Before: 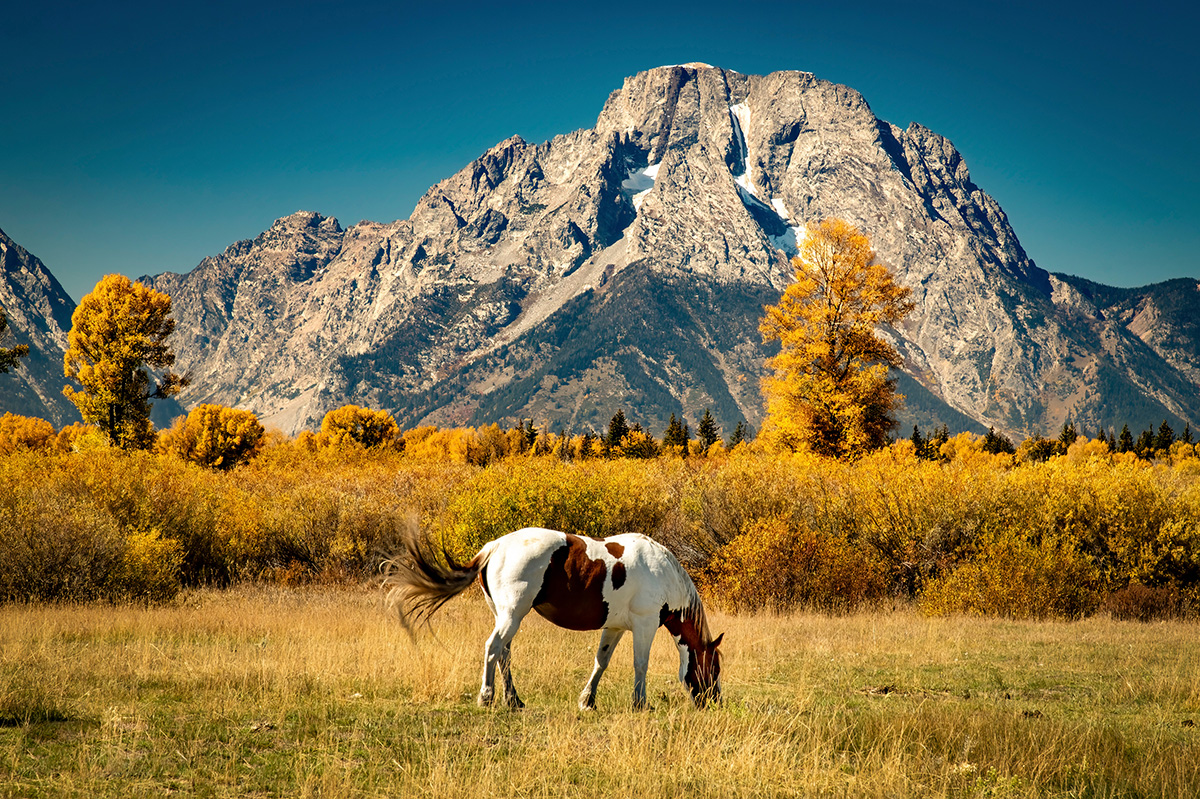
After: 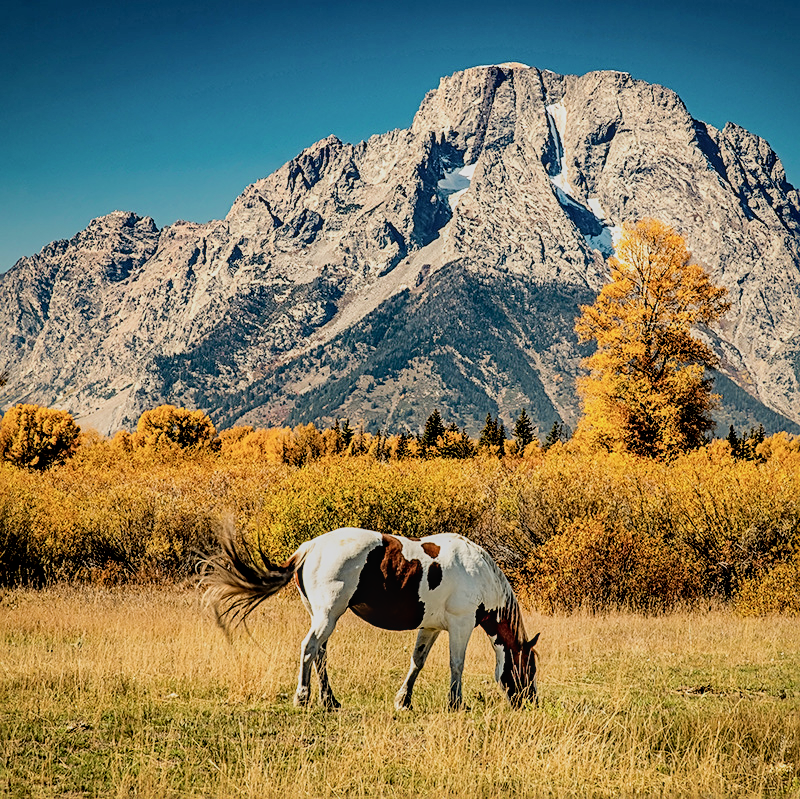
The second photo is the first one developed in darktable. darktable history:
sharpen: on, module defaults
contrast brightness saturation: contrast 0.286
tone curve: curves: ch0 [(0, 0) (0.004, 0.008) (0.077, 0.156) (0.169, 0.29) (0.774, 0.774) (1, 1)], color space Lab, independent channels
shadows and highlights: shadows -20.51, white point adjustment -2.15, highlights -34.73
crop: left 15.396%, right 17.871%
local contrast: on, module defaults
filmic rgb: black relative exposure -7.38 EV, white relative exposure 5.09 EV, threshold 3.05 EV, hardness 3.21, enable highlight reconstruction true
